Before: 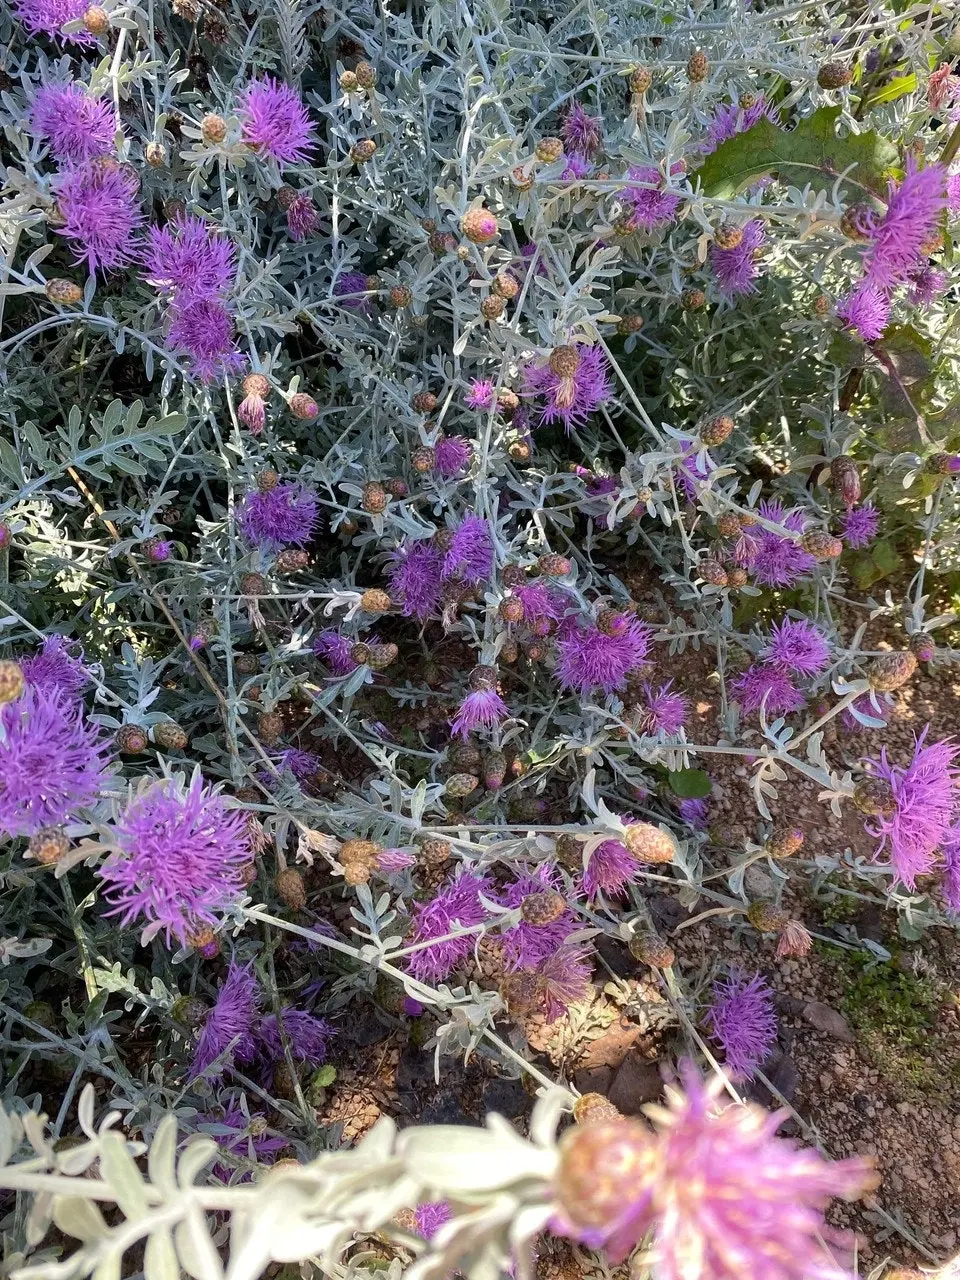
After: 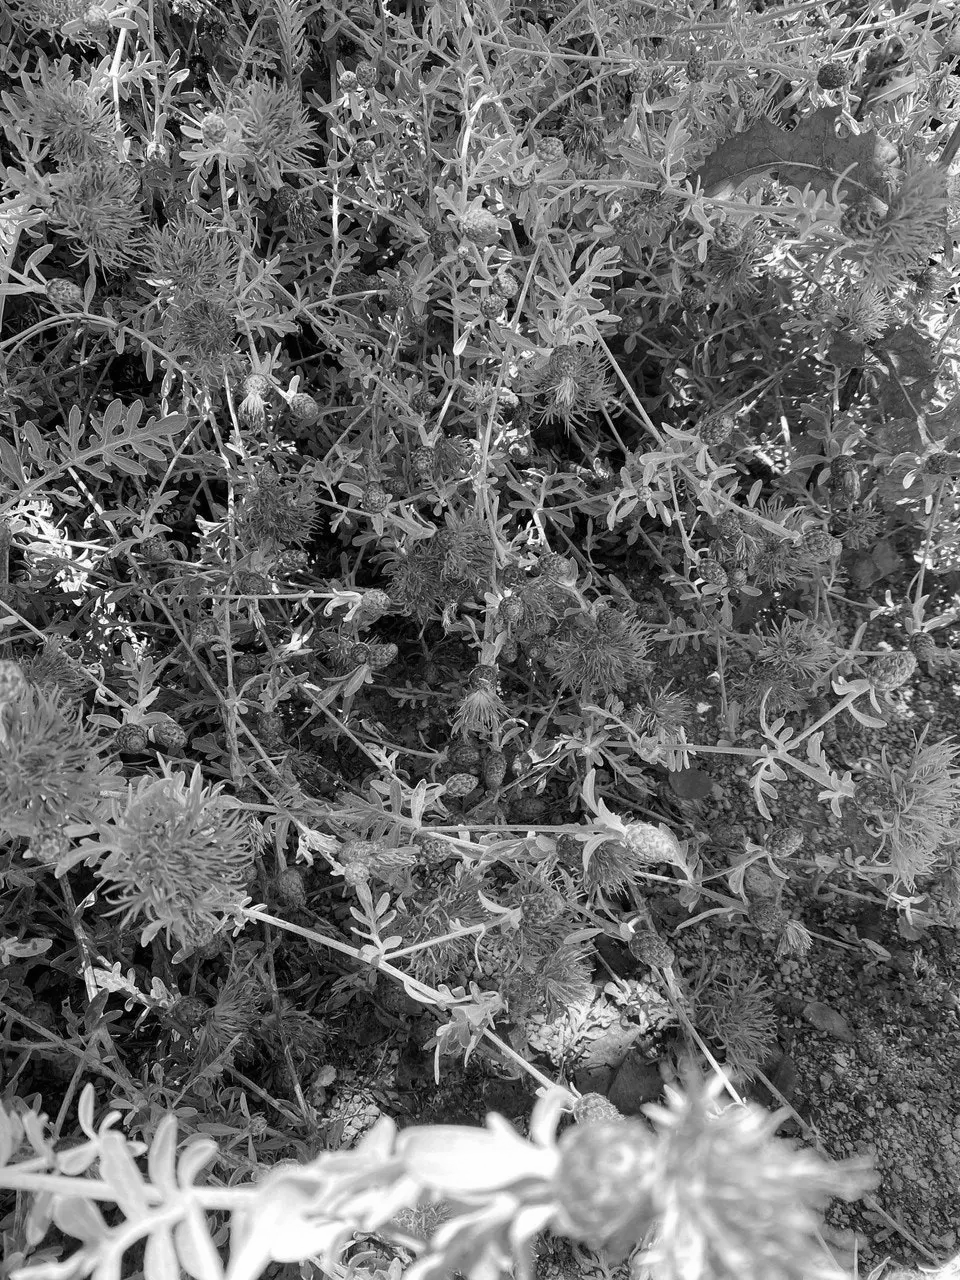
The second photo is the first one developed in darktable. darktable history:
monochrome: on, module defaults
white balance: red 0.974, blue 1.044
